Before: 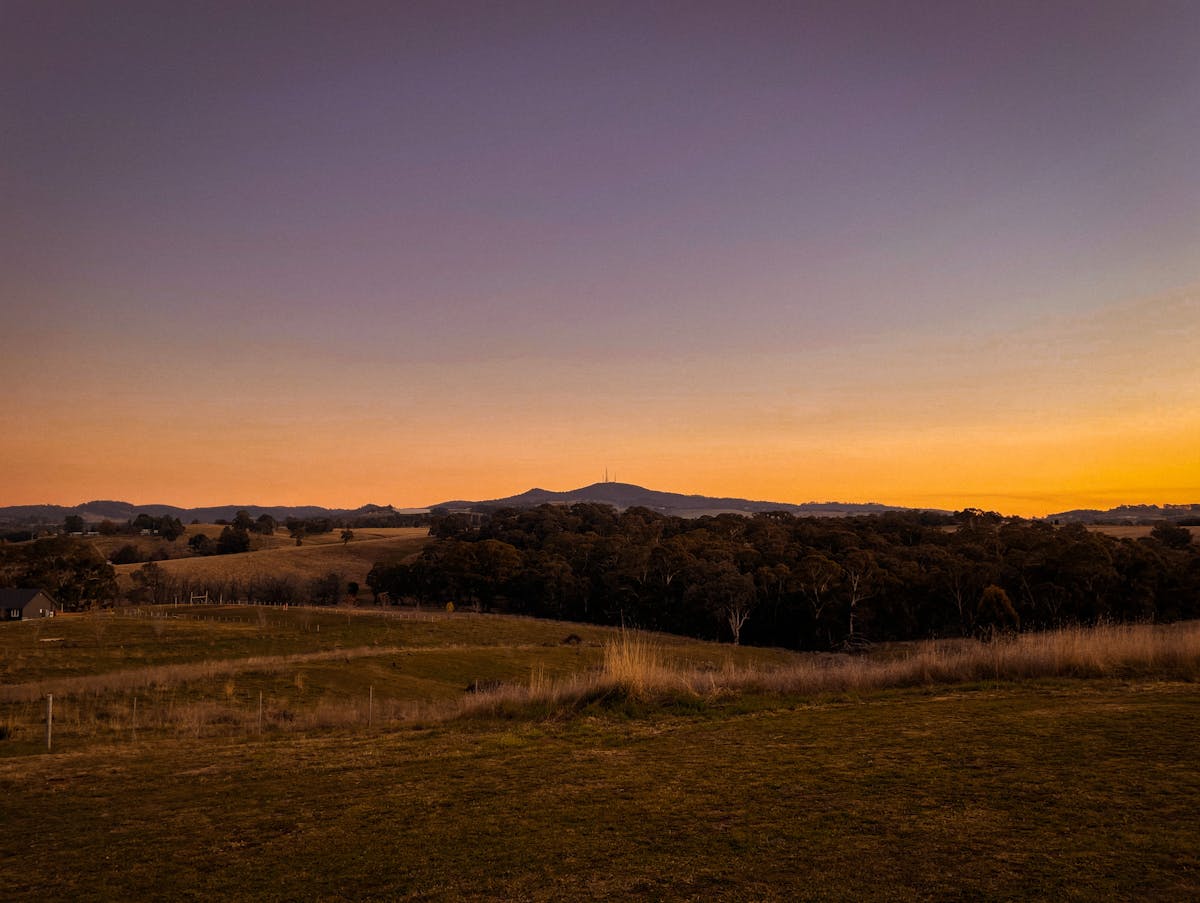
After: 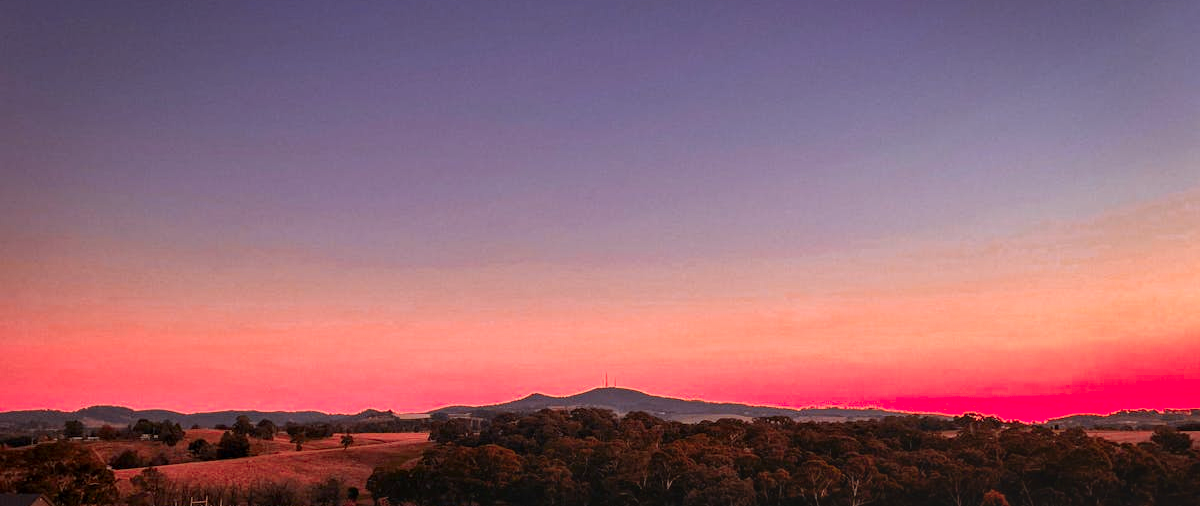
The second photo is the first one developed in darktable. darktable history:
local contrast: on, module defaults
crop and rotate: top 10.605%, bottom 33.274%
contrast brightness saturation: contrast 0.05
exposure: exposure 0.574 EV, compensate highlight preservation false
graduated density: hue 238.83°, saturation 50%
color zones: curves: ch1 [(0.24, 0.634) (0.75, 0.5)]; ch2 [(0.253, 0.437) (0.745, 0.491)], mix 102.12%
